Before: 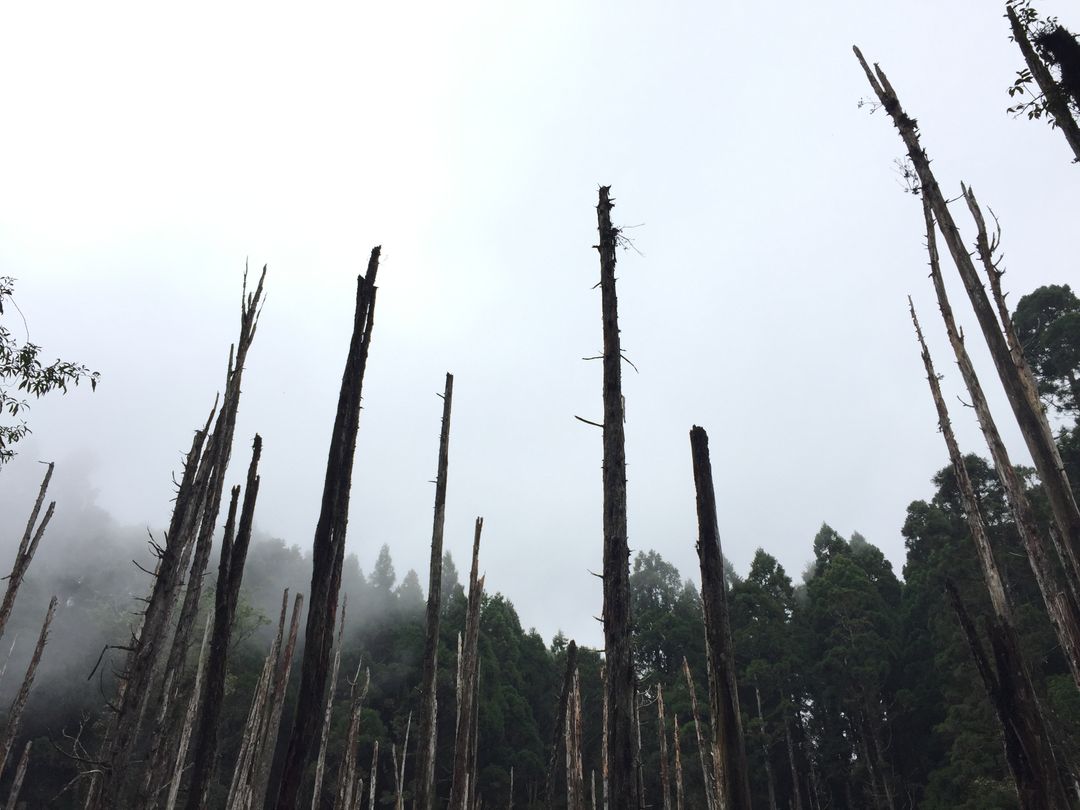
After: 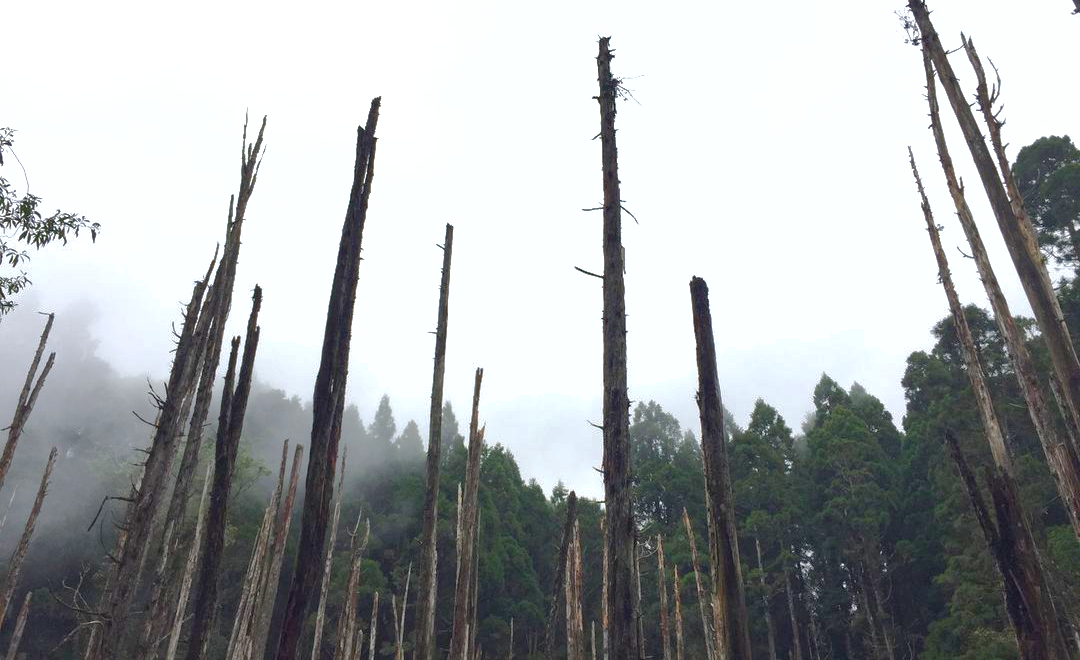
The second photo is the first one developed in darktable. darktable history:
crop and rotate: top 18.507%
color balance rgb: perceptual saturation grading › global saturation 20%, perceptual saturation grading › highlights -50%, perceptual saturation grading › shadows 30%, perceptual brilliance grading › global brilliance 10%, perceptual brilliance grading › shadows 15%
shadows and highlights: on, module defaults
